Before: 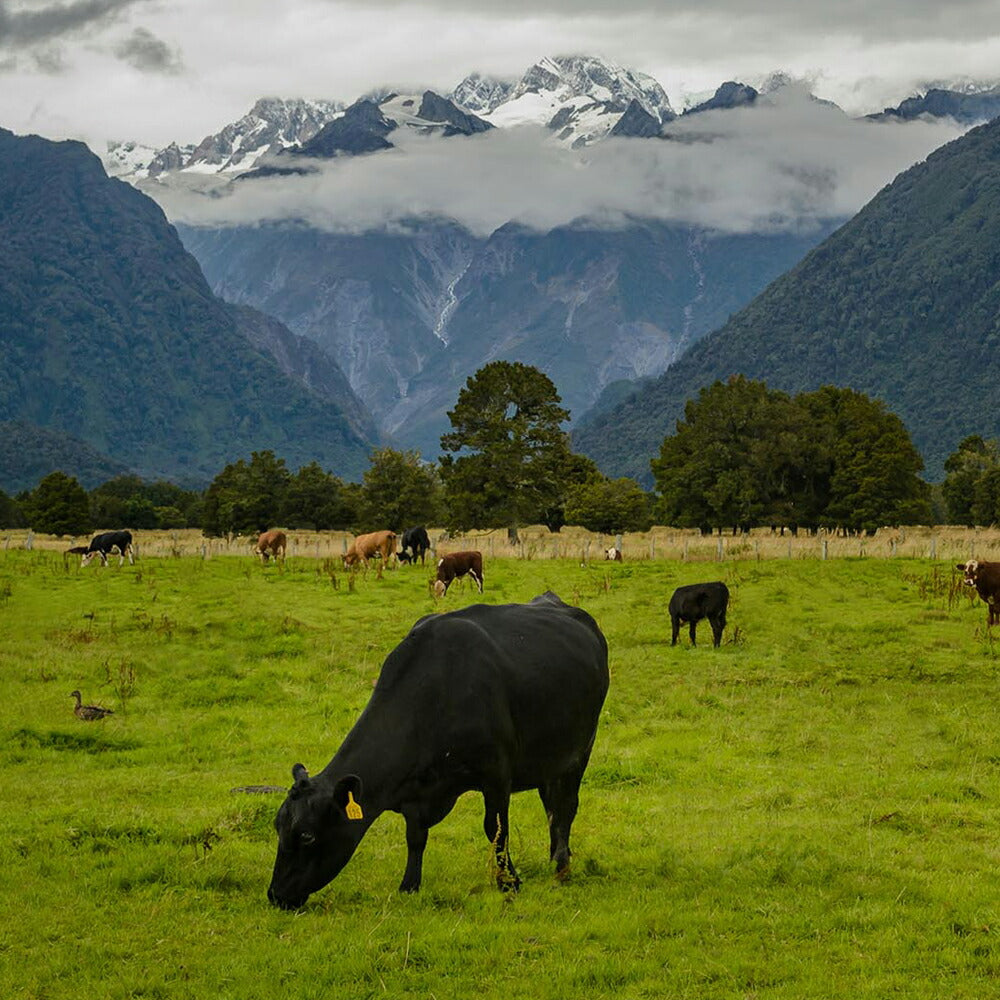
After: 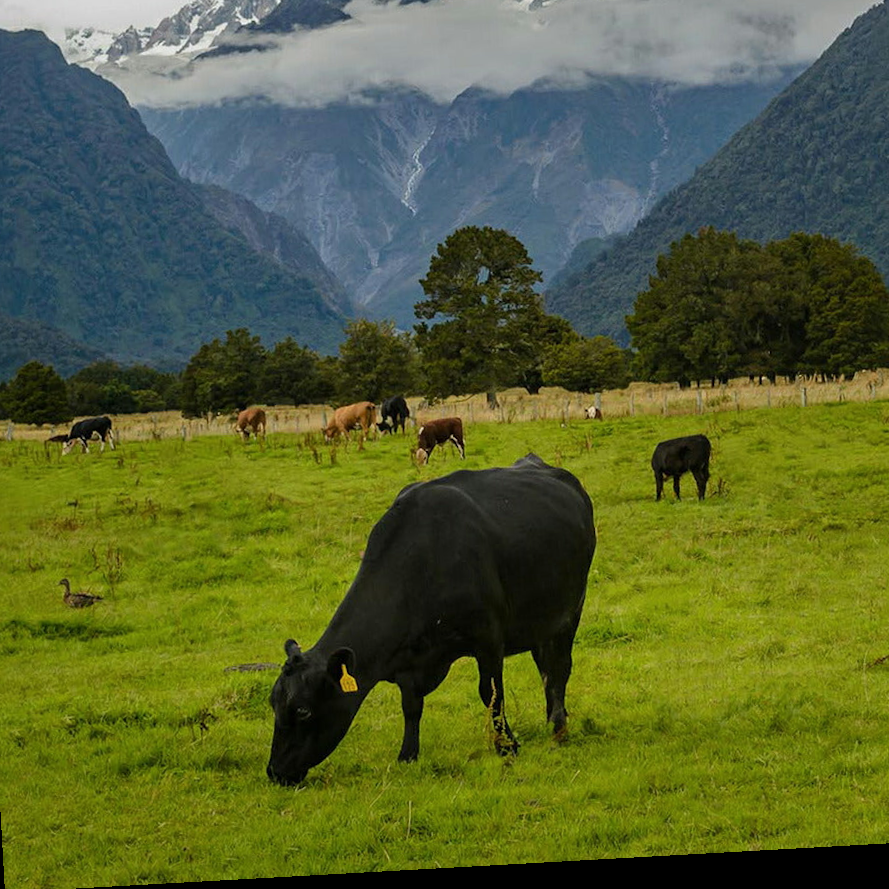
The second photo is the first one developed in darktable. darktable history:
rotate and perspective: rotation -3.18°, automatic cropping off
crop and rotate: left 4.842%, top 15.51%, right 10.668%
color balance rgb: on, module defaults
